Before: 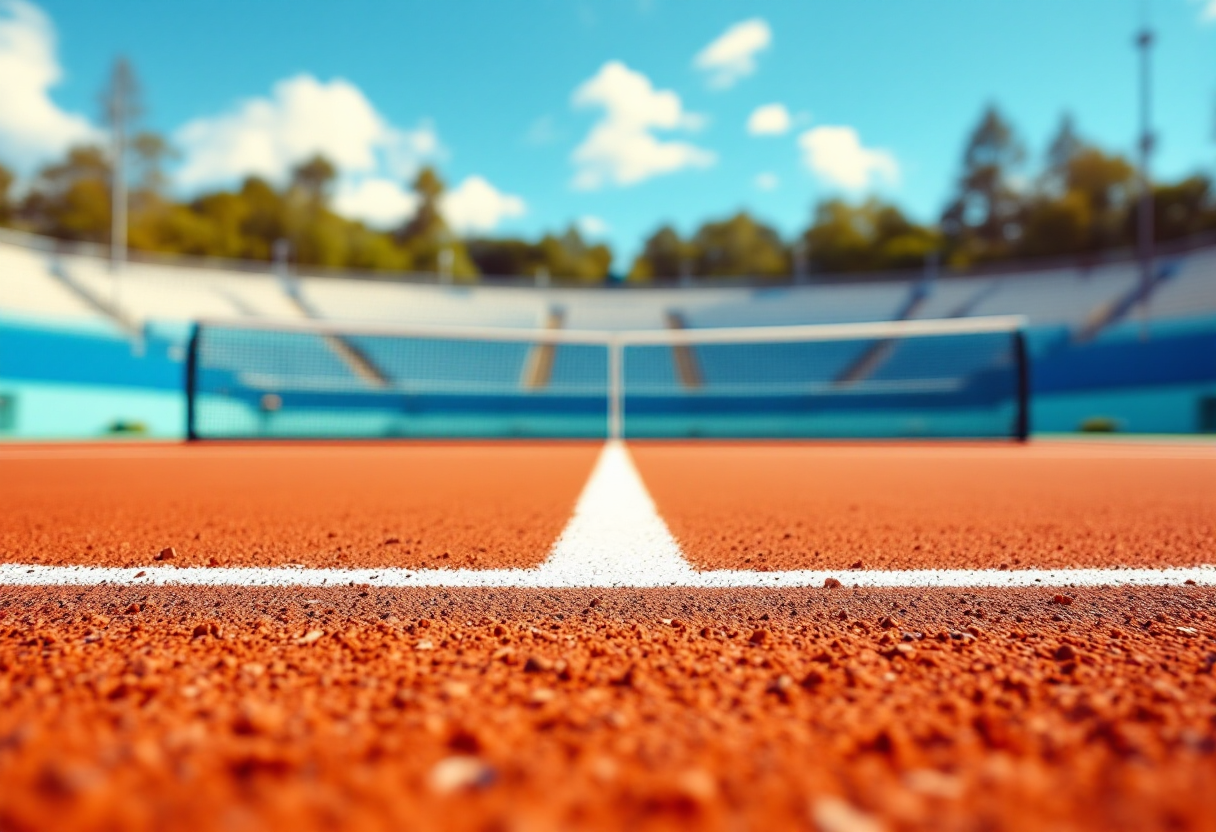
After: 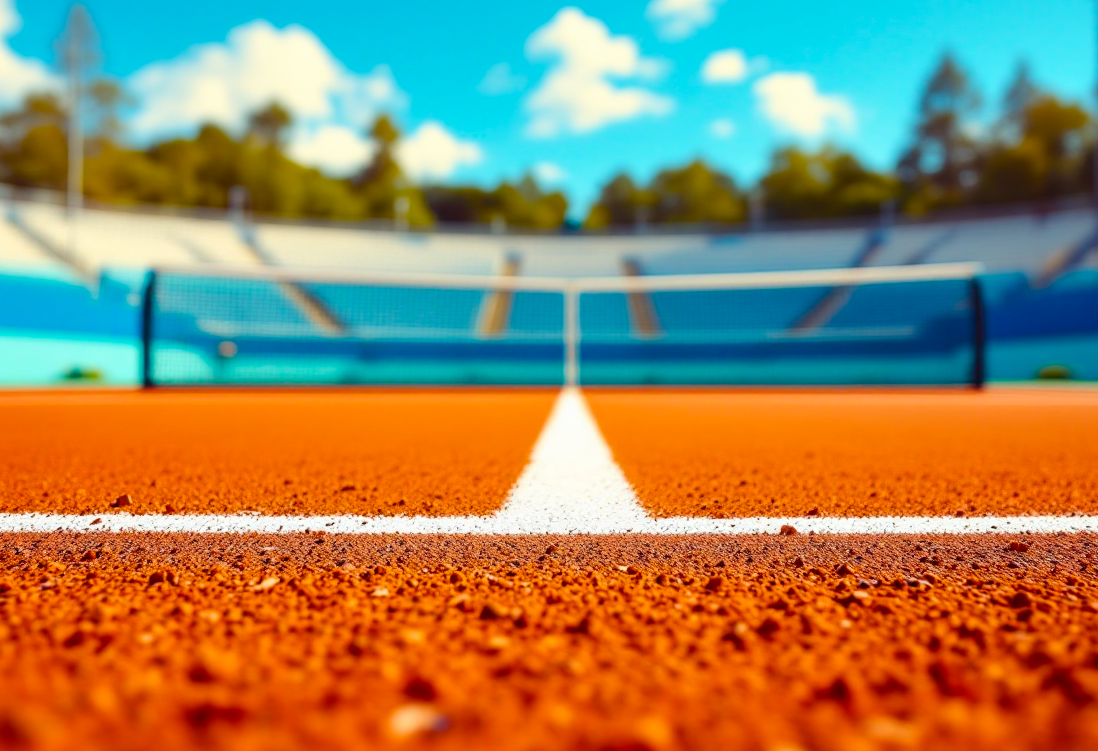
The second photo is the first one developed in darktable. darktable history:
crop: left 3.626%, top 6.429%, right 6.05%, bottom 3.209%
tone equalizer: on, module defaults
color balance rgb: perceptual saturation grading › global saturation 30.776%, global vibrance 20%
